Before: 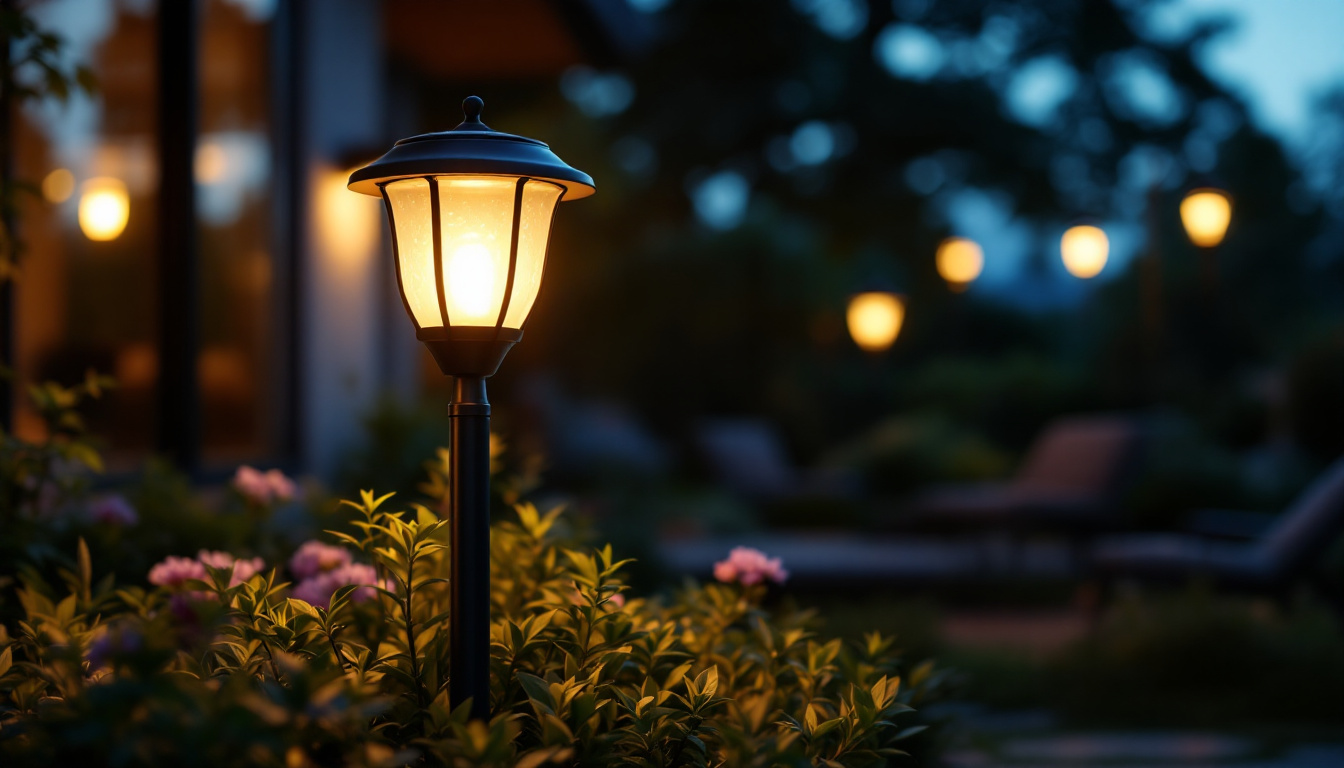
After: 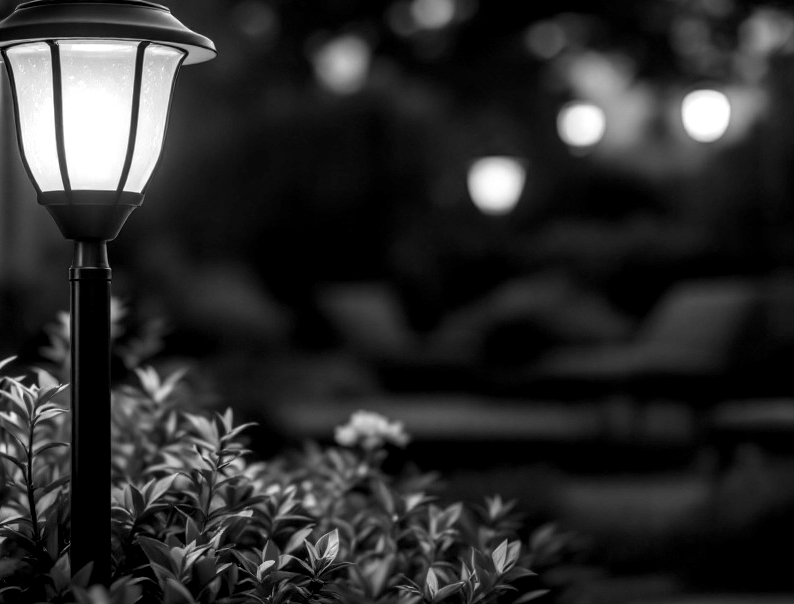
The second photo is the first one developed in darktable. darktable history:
shadows and highlights: shadows 12, white point adjustment 1.2, soften with gaussian
crop and rotate: left 28.256%, top 17.734%, right 12.656%, bottom 3.573%
monochrome: a 32, b 64, size 2.3, highlights 1
local contrast: detail 160%
